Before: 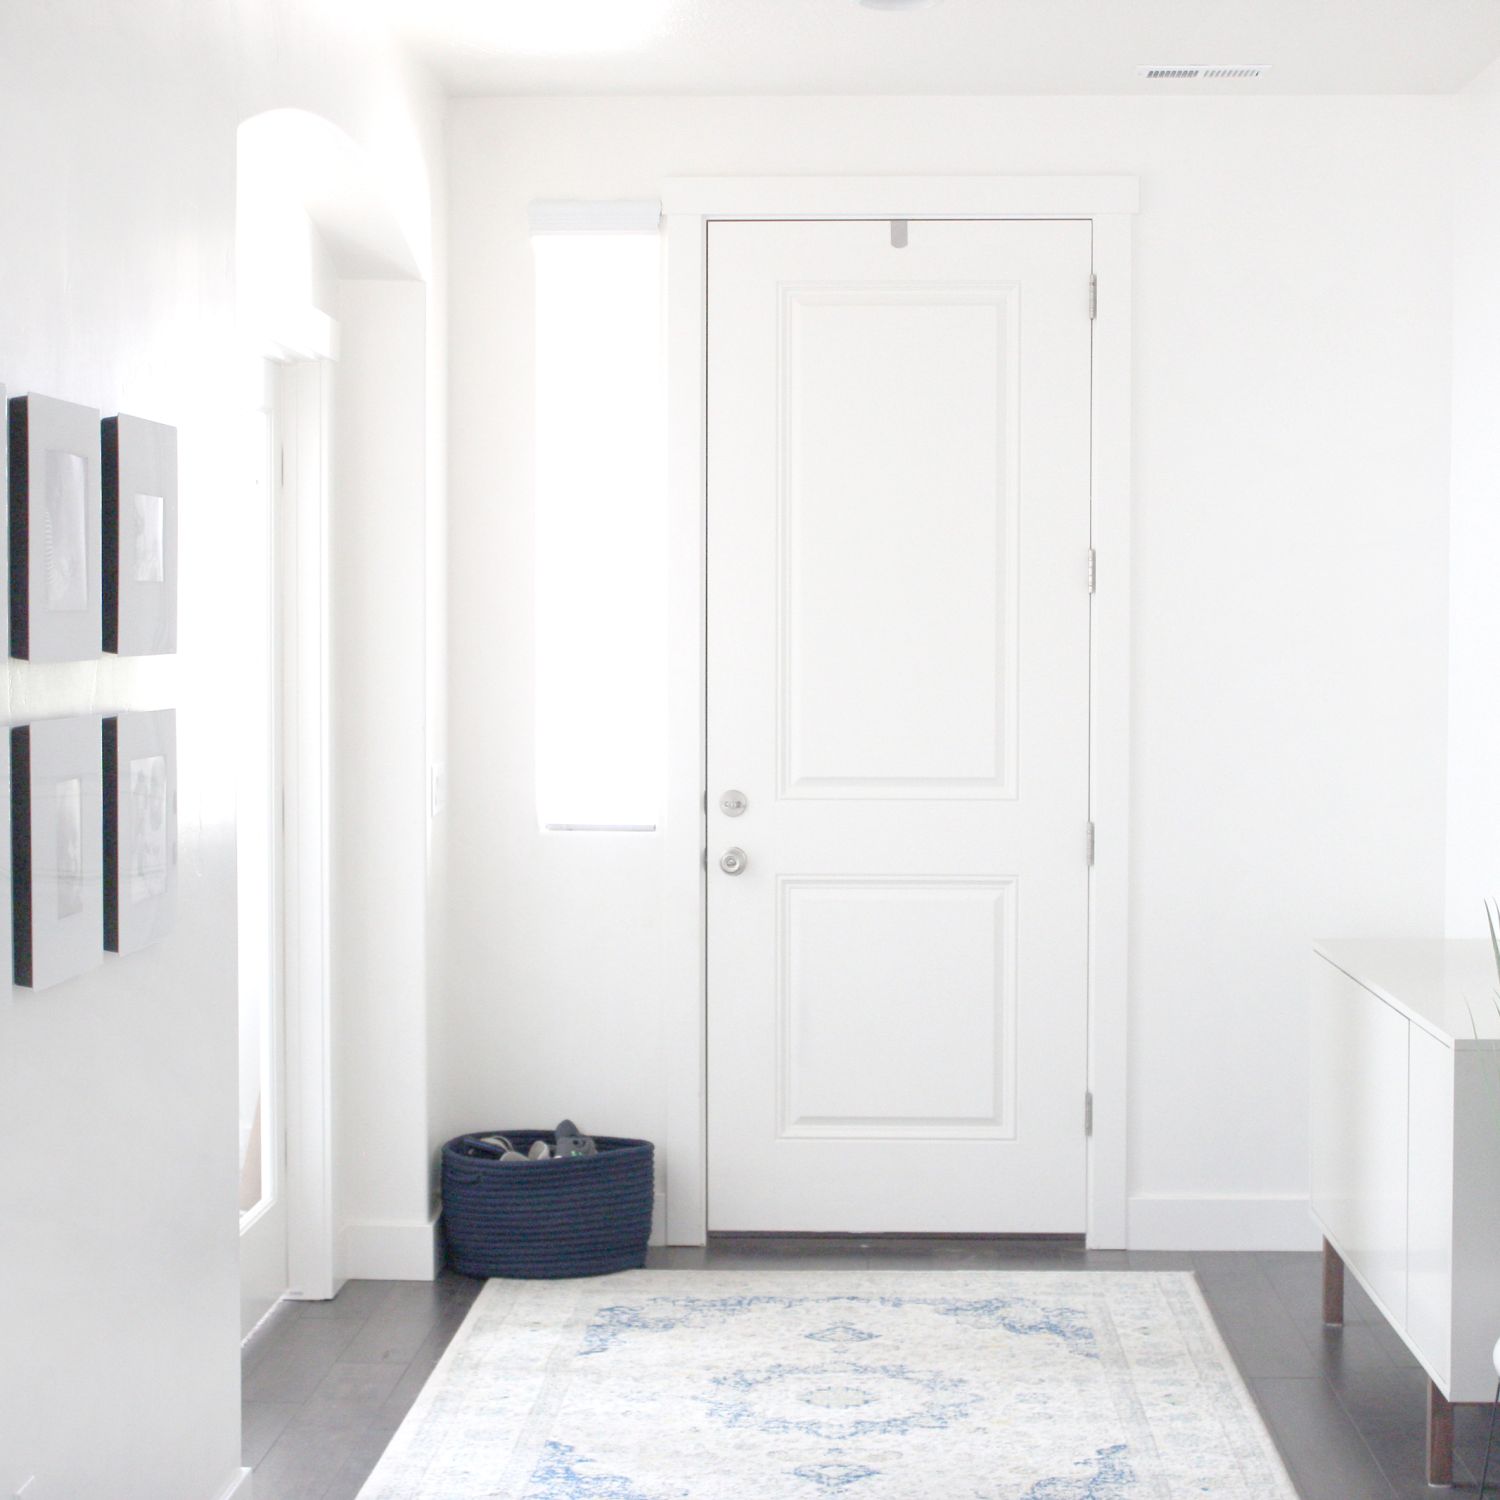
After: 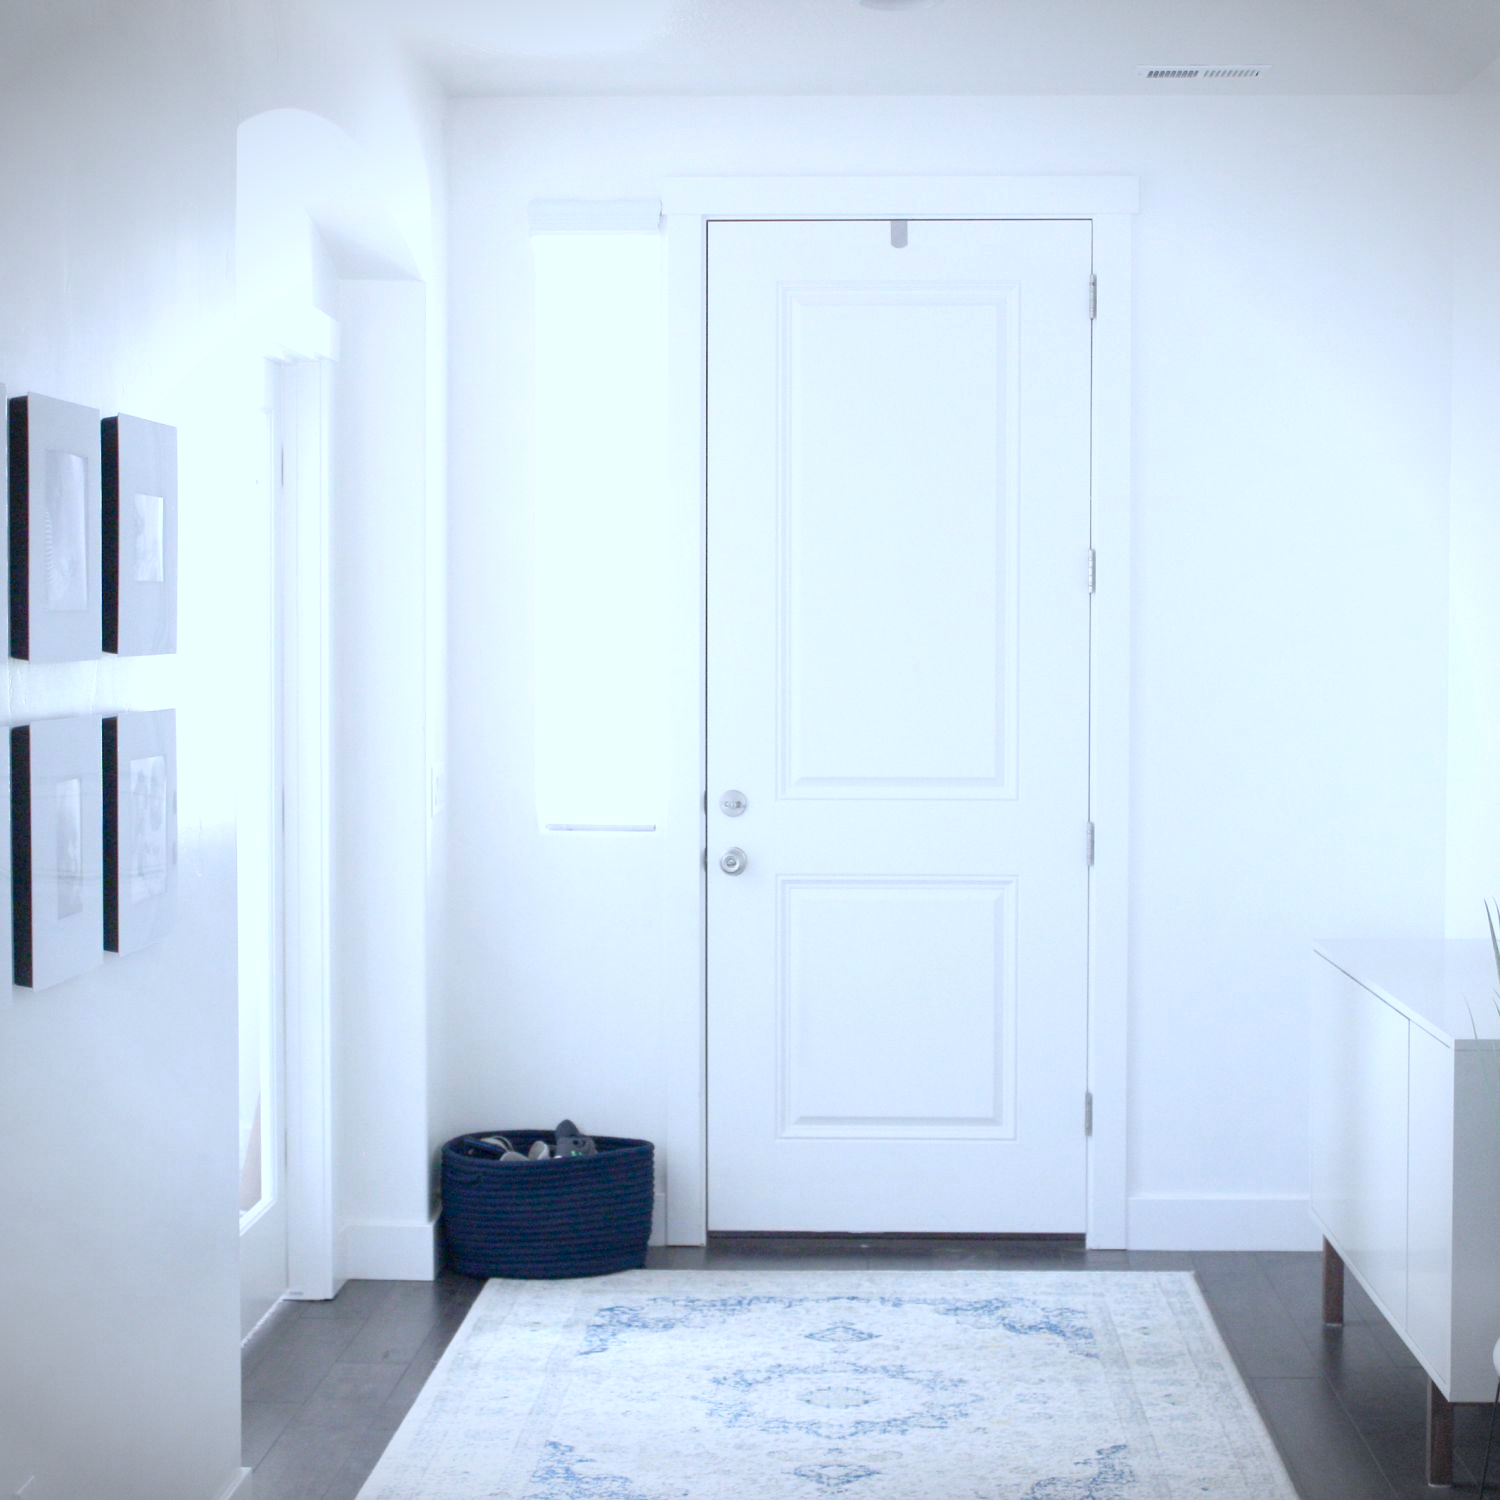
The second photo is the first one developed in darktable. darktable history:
contrast brightness saturation: contrast 0.118, brightness -0.12, saturation 0.2
color calibration: x 0.37, y 0.382, temperature 4313.71 K, gamut compression 0.979
vignetting: fall-off start 97.13%, width/height ratio 1.183, unbound false
